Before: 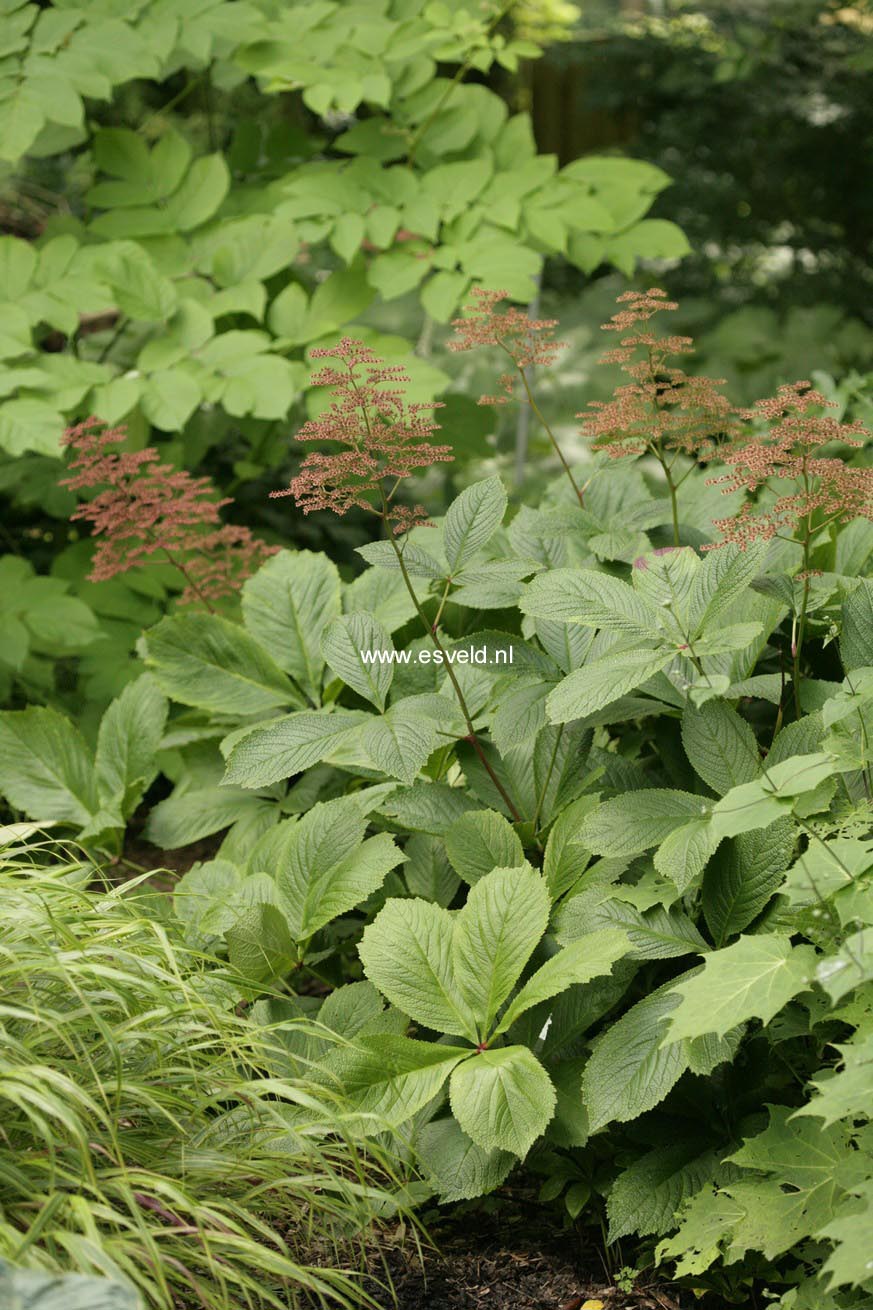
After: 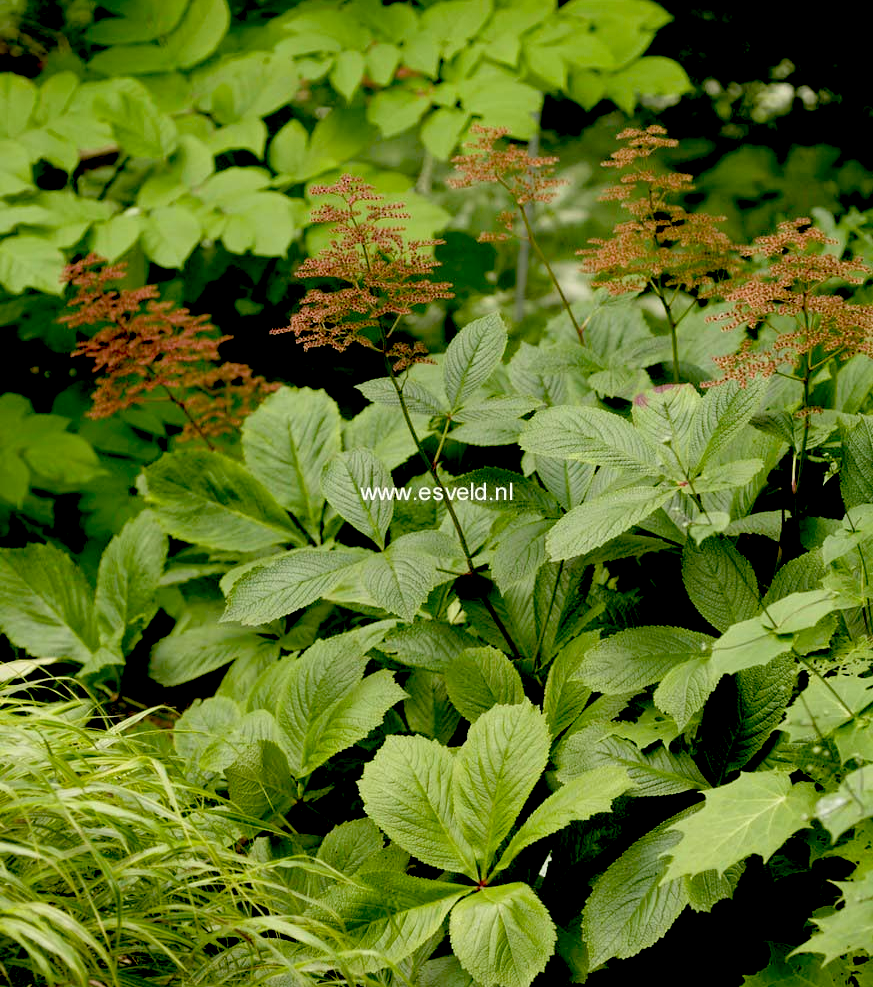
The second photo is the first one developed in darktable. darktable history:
color balance rgb: highlights gain › chroma 0.252%, highlights gain › hue 332.27°, linear chroma grading › global chroma 0.641%, perceptual saturation grading › global saturation 0.762%, global vibrance 20%
exposure: black level correction 0.057, compensate exposure bias true, compensate highlight preservation false
crop and rotate: top 12.474%, bottom 12.181%
